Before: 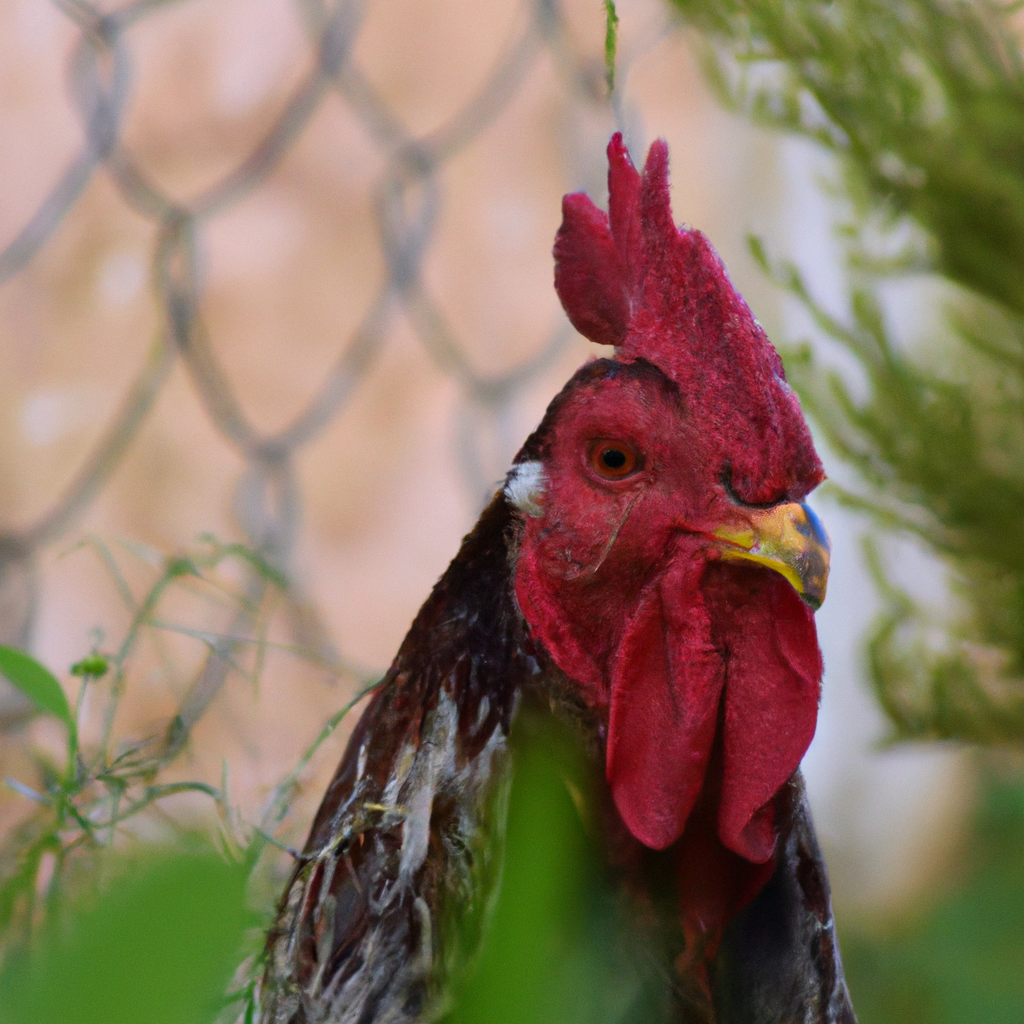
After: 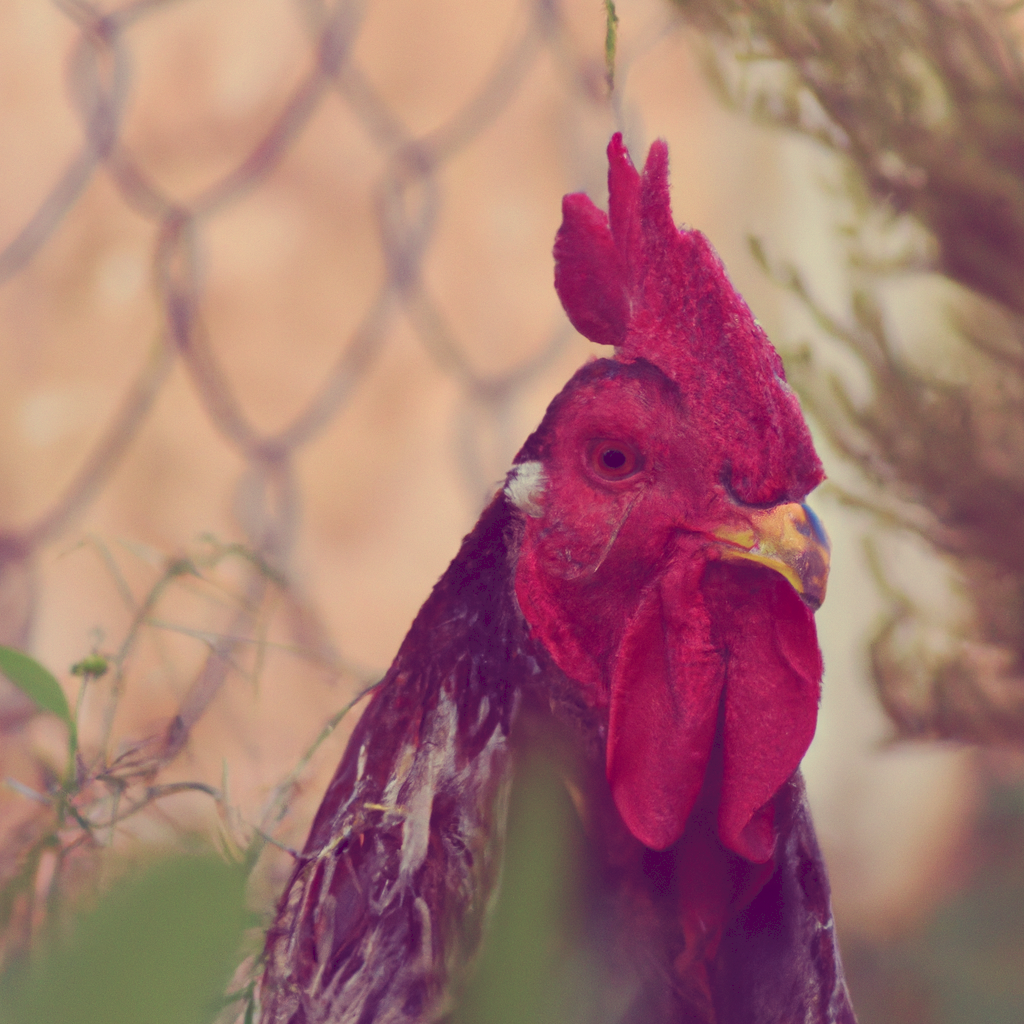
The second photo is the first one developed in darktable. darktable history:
tone curve: curves: ch0 [(0, 0) (0.003, 0.125) (0.011, 0.139) (0.025, 0.155) (0.044, 0.174) (0.069, 0.192) (0.1, 0.211) (0.136, 0.234) (0.177, 0.262) (0.224, 0.296) (0.277, 0.337) (0.335, 0.385) (0.399, 0.436) (0.468, 0.5) (0.543, 0.573) (0.623, 0.644) (0.709, 0.713) (0.801, 0.791) (0.898, 0.881) (1, 1)], preserve colors none
color look up table: target L [96.81, 94.91, 90.46, 87.41, 78.9, 79.27, 73.68, 73.38, 61.5, 58.49, 49.67, 29.28, 28.48, 6.996, 200.55, 85.26, 77.78, 67.1, 61.12, 56.81, 50.56, 51.17, 33.38, 27.27, 9.943, 99.84, 79.12, 70.66, 68.37, 59.23, 57.34, 55.29, 53.66, 47.91, 40.67, 38.94, 37.36, 32.94, 18.06, 11.21, 19.94, 7.788, 92.49, 80.18, 78.98, 70.21, 55.89, 37.48, 34.31], target a [-10.21, -27.08, -40.37, -74.89, -66.81, -20.15, -56.24, -17.91, -51.14, -14.87, -30.88, -9.755, 27.46, 30.42, 0, 7.58, 6.84, 47.62, 65.16, 37.25, 19.16, 38.46, 69.12, 56.46, 47.34, -8.082, 17, 12.98, 6.101, 83.81, 45.05, 9.467, 80.74, 28.76, 7.571, 2.796, 71.48, 71.31, 27.74, 54.09, 59.8, 45.09, -32.23, -54.41, -16.59, -30.06, -28.86, -10.38, 18.89], target b [51.32, 82.18, 42.27, 60.26, 42.12, 34.92, 20.31, 63.99, 49.46, 34.96, 12.65, 0.751, 8.807, -27.36, 0, 71.9, 33.22, 24.59, 36.42, 39.82, 20.14, 16.43, 18.1, -7.494, -19.08, 31.98, 7.059, 13.42, -9.978, -24.53, -15.92, -9.105, 5.765, -4.81, -50.47, -41.13, -58.72, -32.91, -41.72, -69.45, -38.7, -39.27, 24.39, 7.03, 17.65, -5.066, -3.652, -15.77, -10.09], num patches 49
